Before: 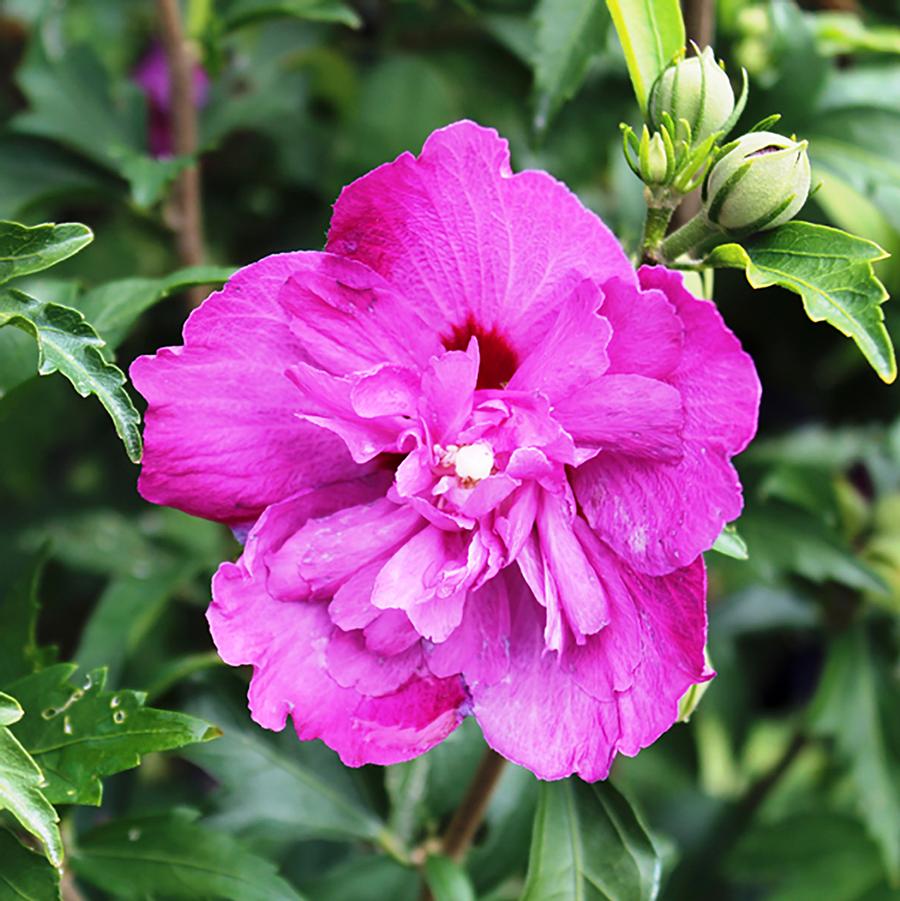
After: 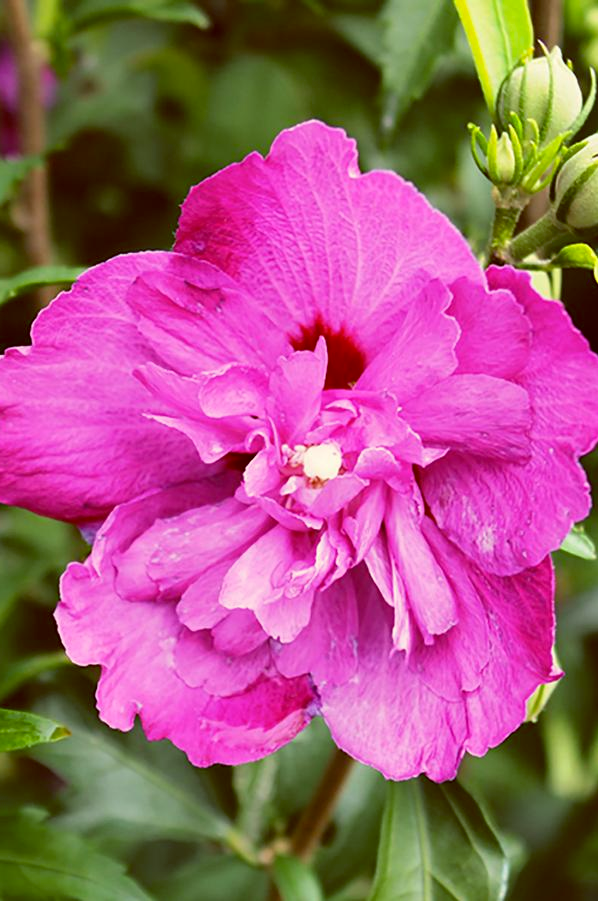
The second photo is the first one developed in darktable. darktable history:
crop: left 16.899%, right 16.556%
tone equalizer: on, module defaults
color balance: lift [1.001, 1.007, 1, 0.993], gamma [1.023, 1.026, 1.01, 0.974], gain [0.964, 1.059, 1.073, 0.927]
